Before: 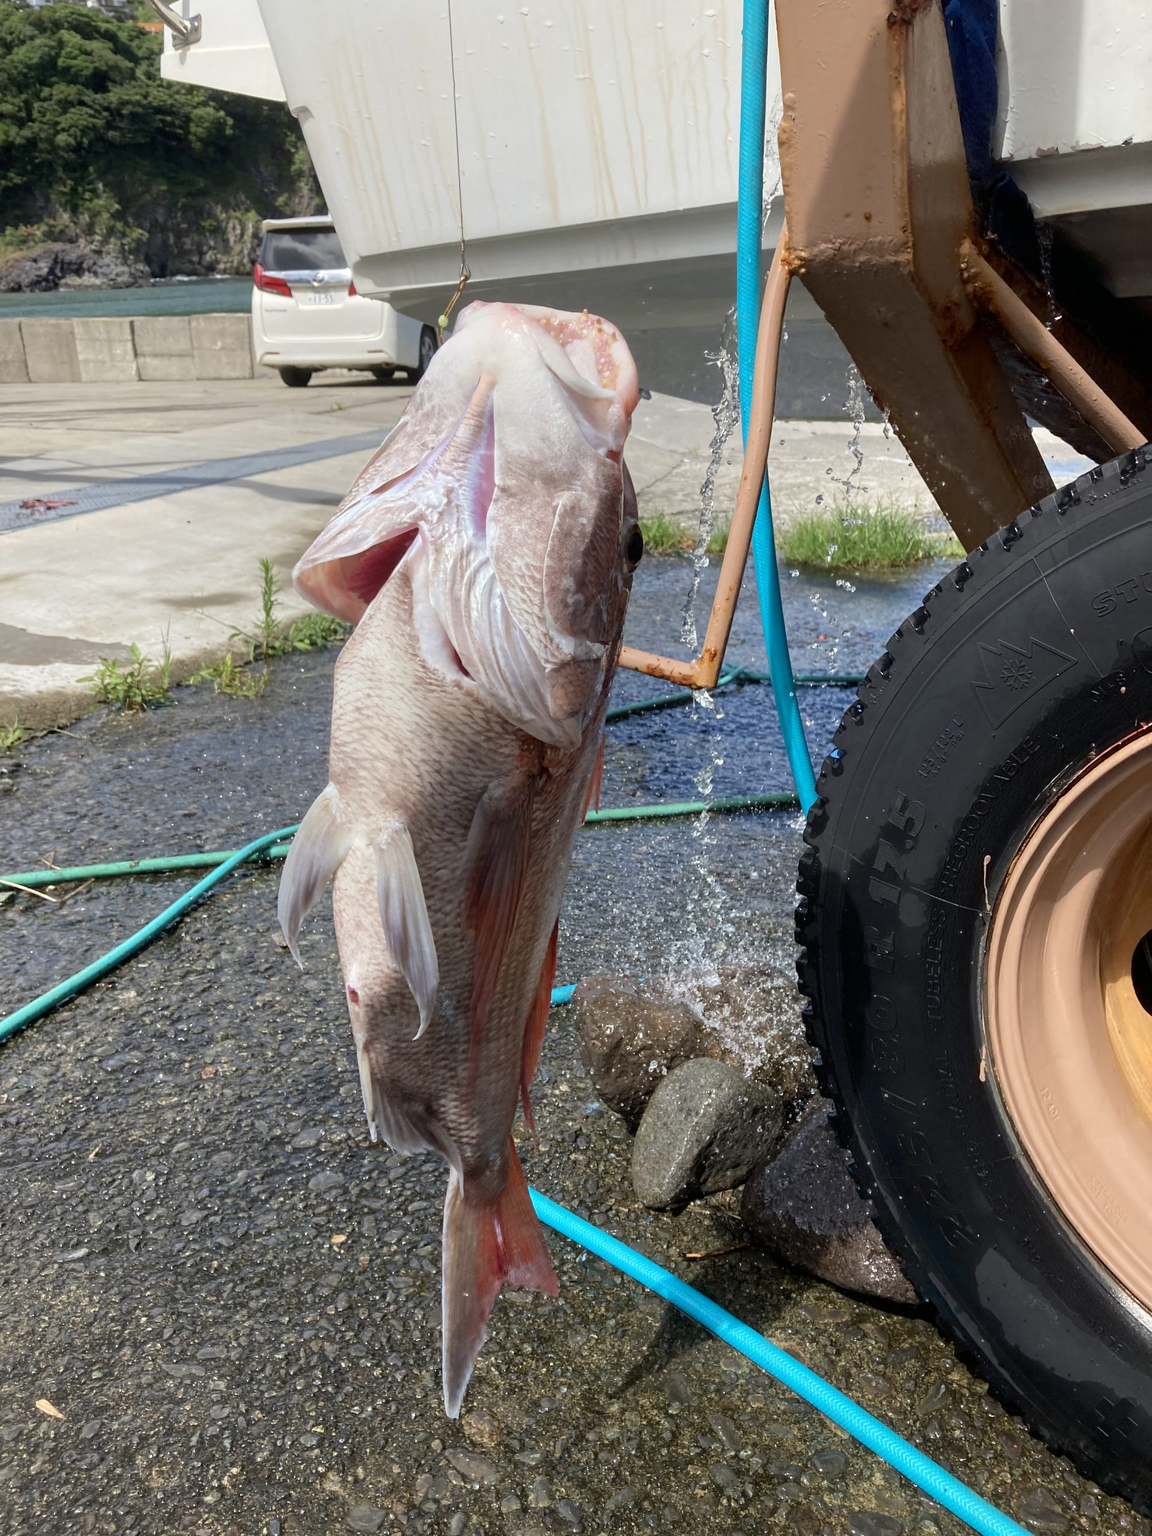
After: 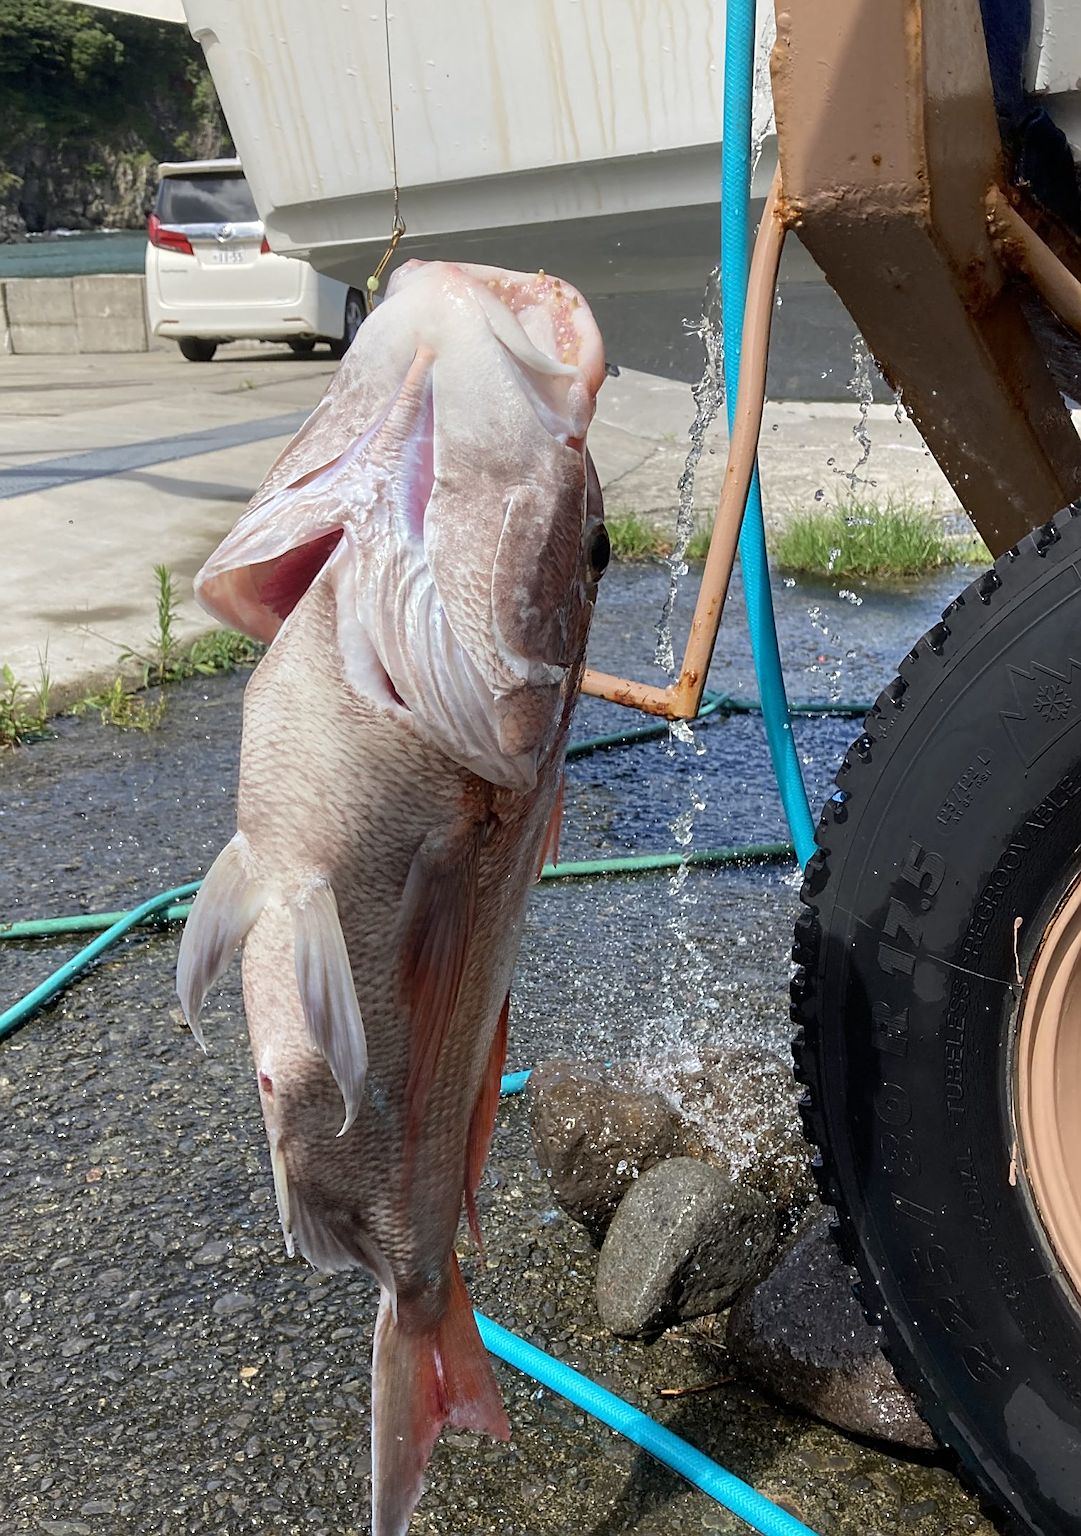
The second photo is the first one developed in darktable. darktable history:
crop: left 11.225%, top 5.381%, right 9.565%, bottom 10.314%
sharpen: on, module defaults
